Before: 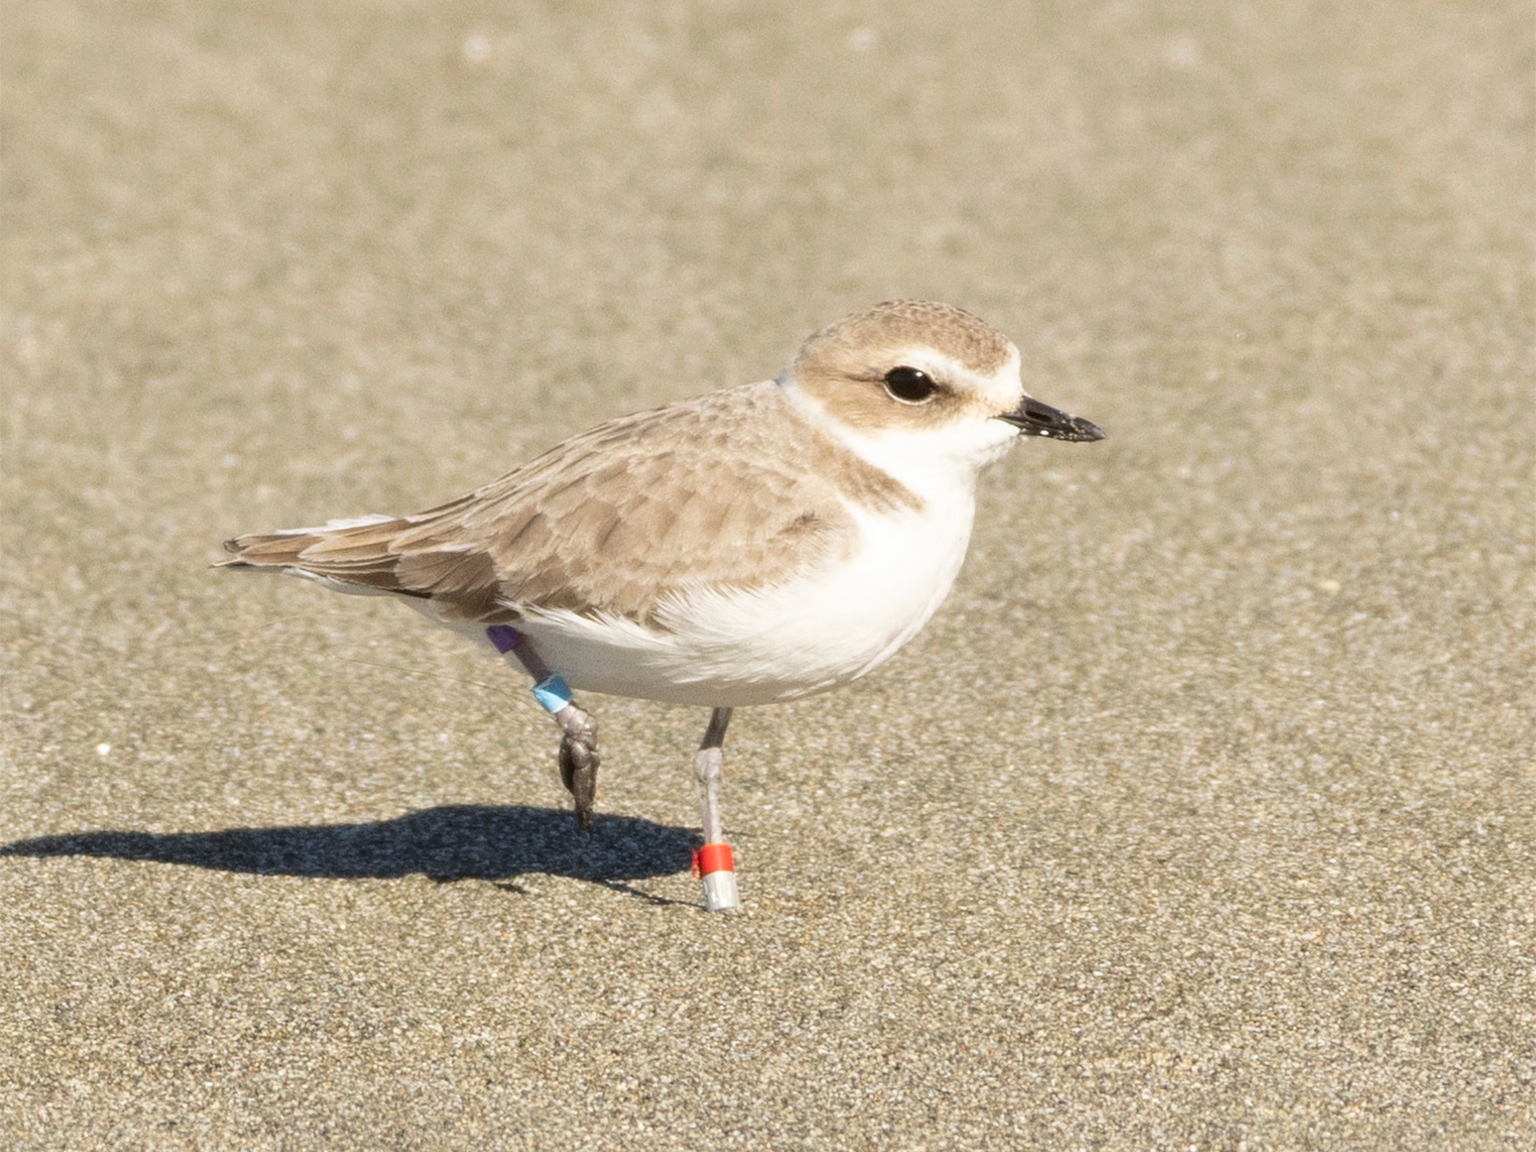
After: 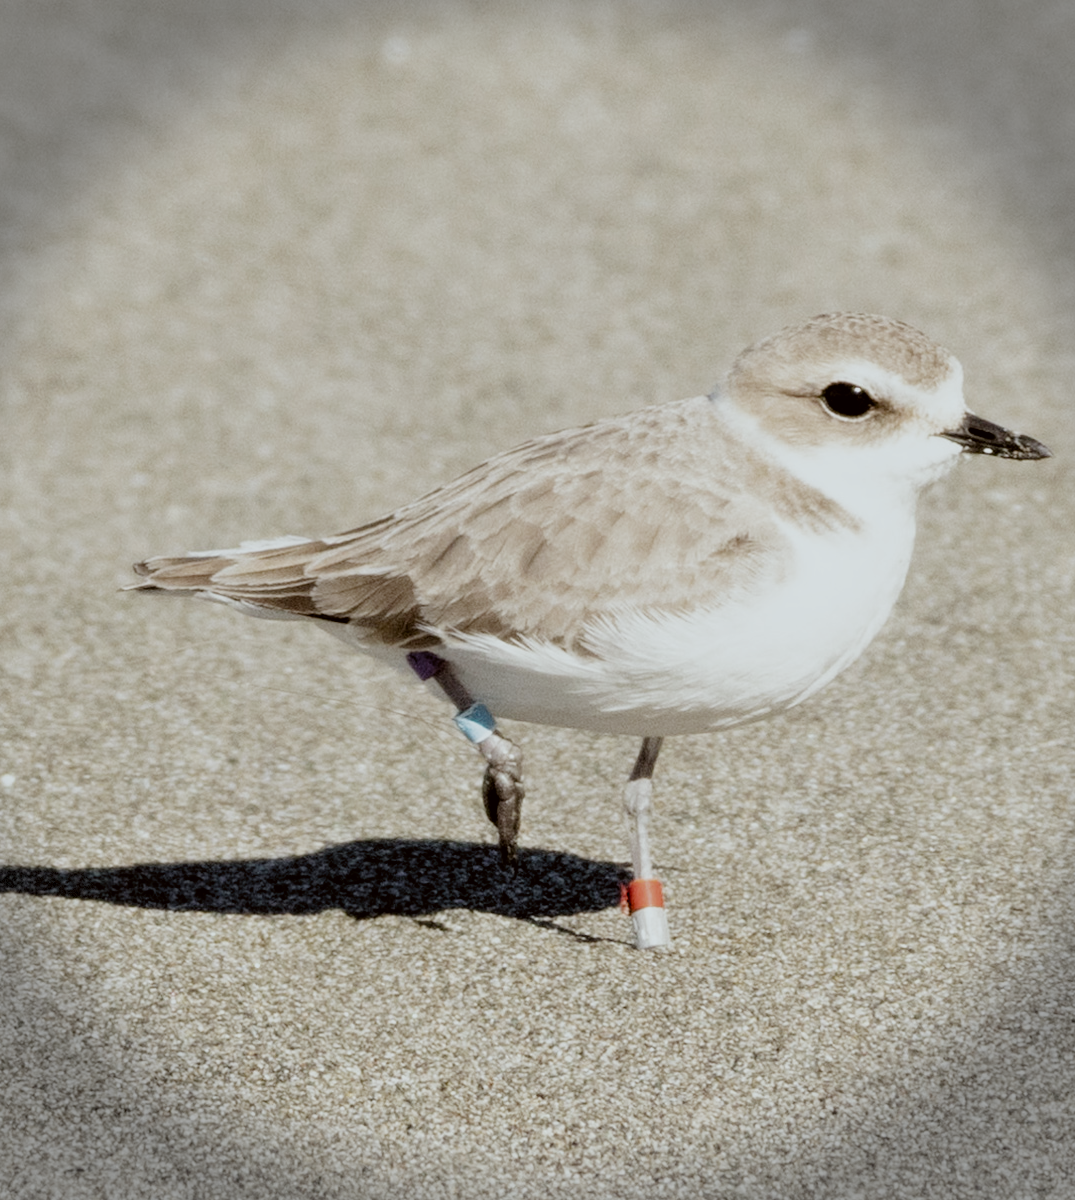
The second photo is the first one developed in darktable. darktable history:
color correction: highlights a* -2.81, highlights b* -2.52, shadows a* 2.02, shadows b* 2.86
exposure: black level correction 0.009, compensate highlight preservation false
crop and rotate: left 6.273%, right 26.499%
filmic rgb: black relative exposure -5.13 EV, white relative exposure 4 EV, threshold 3.01 EV, hardness 2.9, contrast 1.097, highlights saturation mix -18.72%, preserve chrominance no, color science v4 (2020), contrast in shadows soft, enable highlight reconstruction true
vignetting: fall-off start 87.86%, fall-off radius 24.23%, dithering 8-bit output
